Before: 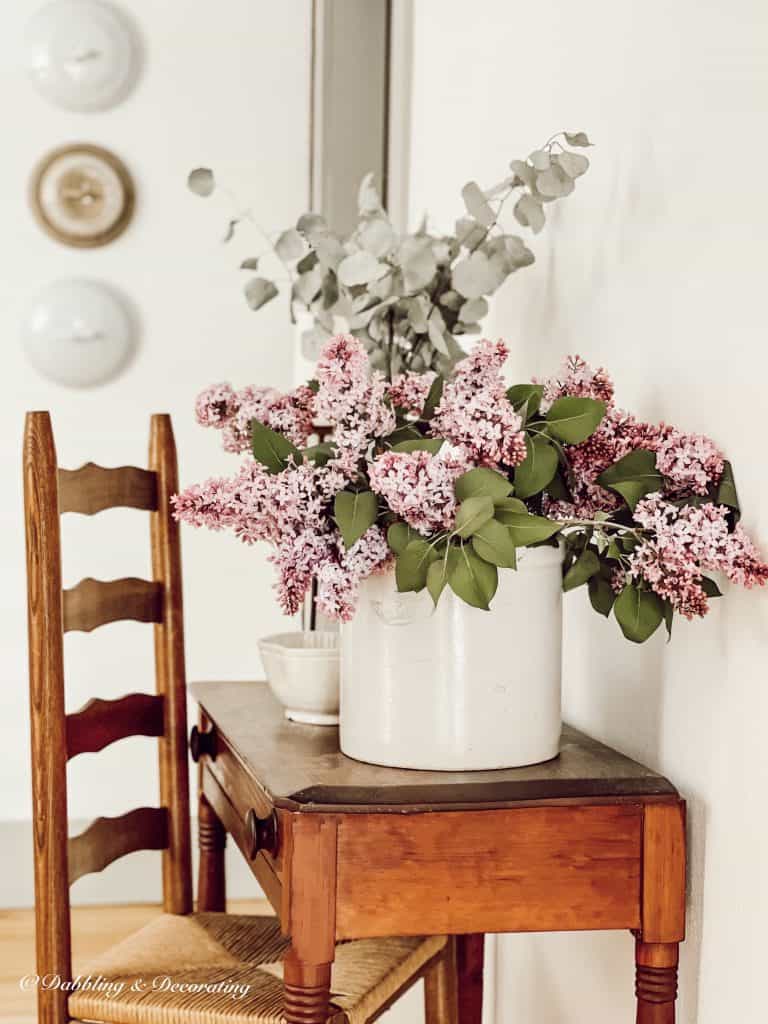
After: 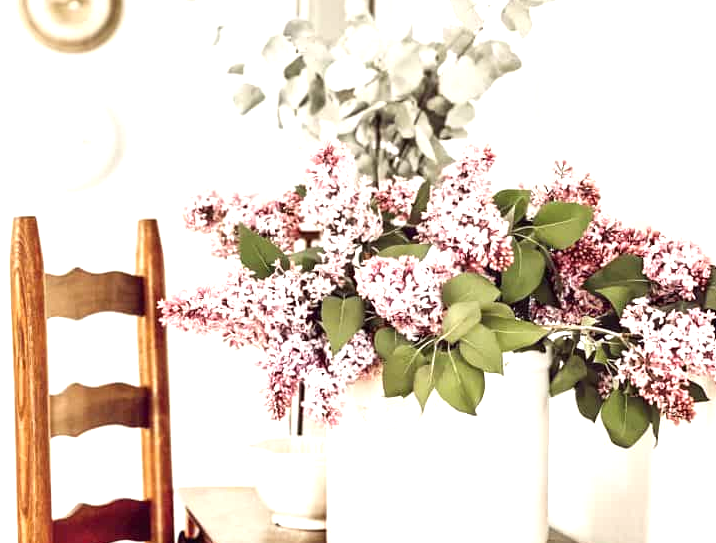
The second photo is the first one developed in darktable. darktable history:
exposure: exposure 1 EV, compensate exposure bias true, compensate highlight preservation false
crop: left 1.749%, top 19.1%, right 5%, bottom 27.803%
